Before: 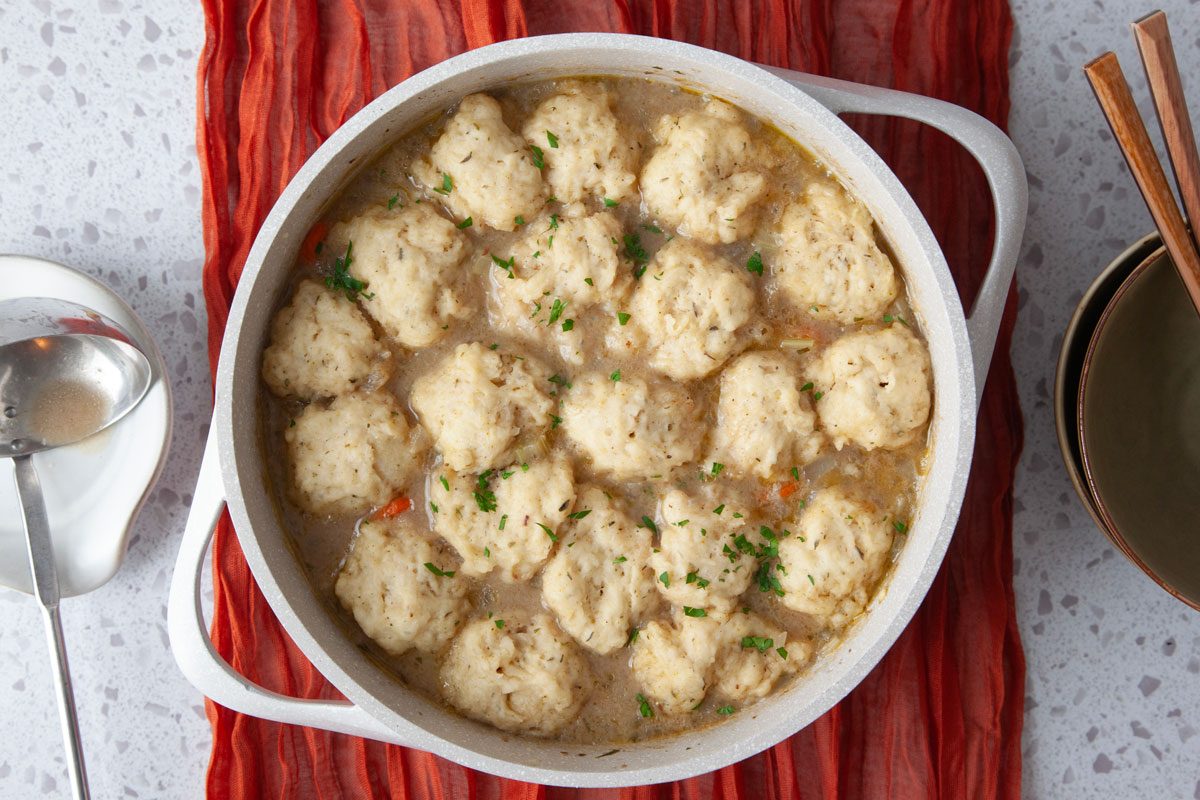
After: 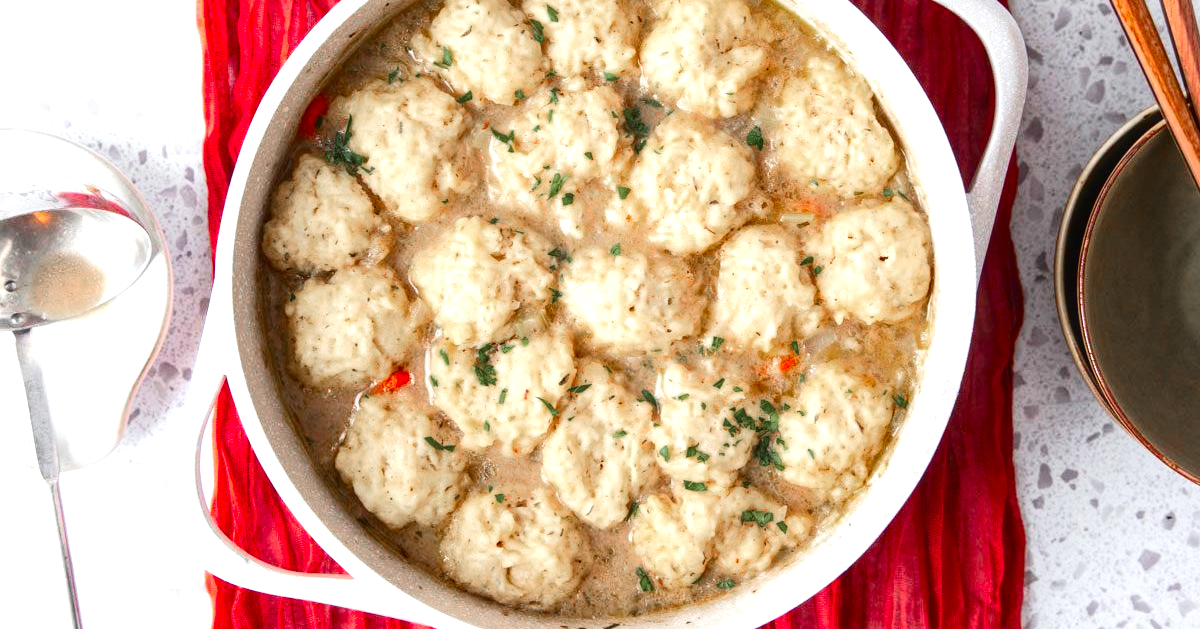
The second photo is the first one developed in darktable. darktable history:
crop and rotate: top 15.782%, bottom 5.552%
exposure: black level correction 0, exposure 1.199 EV, compensate exposure bias true, compensate highlight preservation false
local contrast: on, module defaults
tone curve: curves: ch0 [(0, 0) (0.003, 0.008) (0.011, 0.008) (0.025, 0.011) (0.044, 0.017) (0.069, 0.029) (0.1, 0.045) (0.136, 0.067) (0.177, 0.103) (0.224, 0.151) (0.277, 0.21) (0.335, 0.285) (0.399, 0.37) (0.468, 0.462) (0.543, 0.568) (0.623, 0.679) (0.709, 0.79) (0.801, 0.876) (0.898, 0.936) (1, 1)], color space Lab, independent channels, preserve colors none
color zones: curves: ch0 [(0, 0.48) (0.209, 0.398) (0.305, 0.332) (0.429, 0.493) (0.571, 0.5) (0.714, 0.5) (0.857, 0.5) (1, 0.48)]; ch1 [(0, 0.736) (0.143, 0.625) (0.225, 0.371) (0.429, 0.256) (0.571, 0.241) (0.714, 0.213) (0.857, 0.48) (1, 0.736)]; ch2 [(0, 0.448) (0.143, 0.498) (0.286, 0.5) (0.429, 0.5) (0.571, 0.5) (0.714, 0.5) (0.857, 0.5) (1, 0.448)]
